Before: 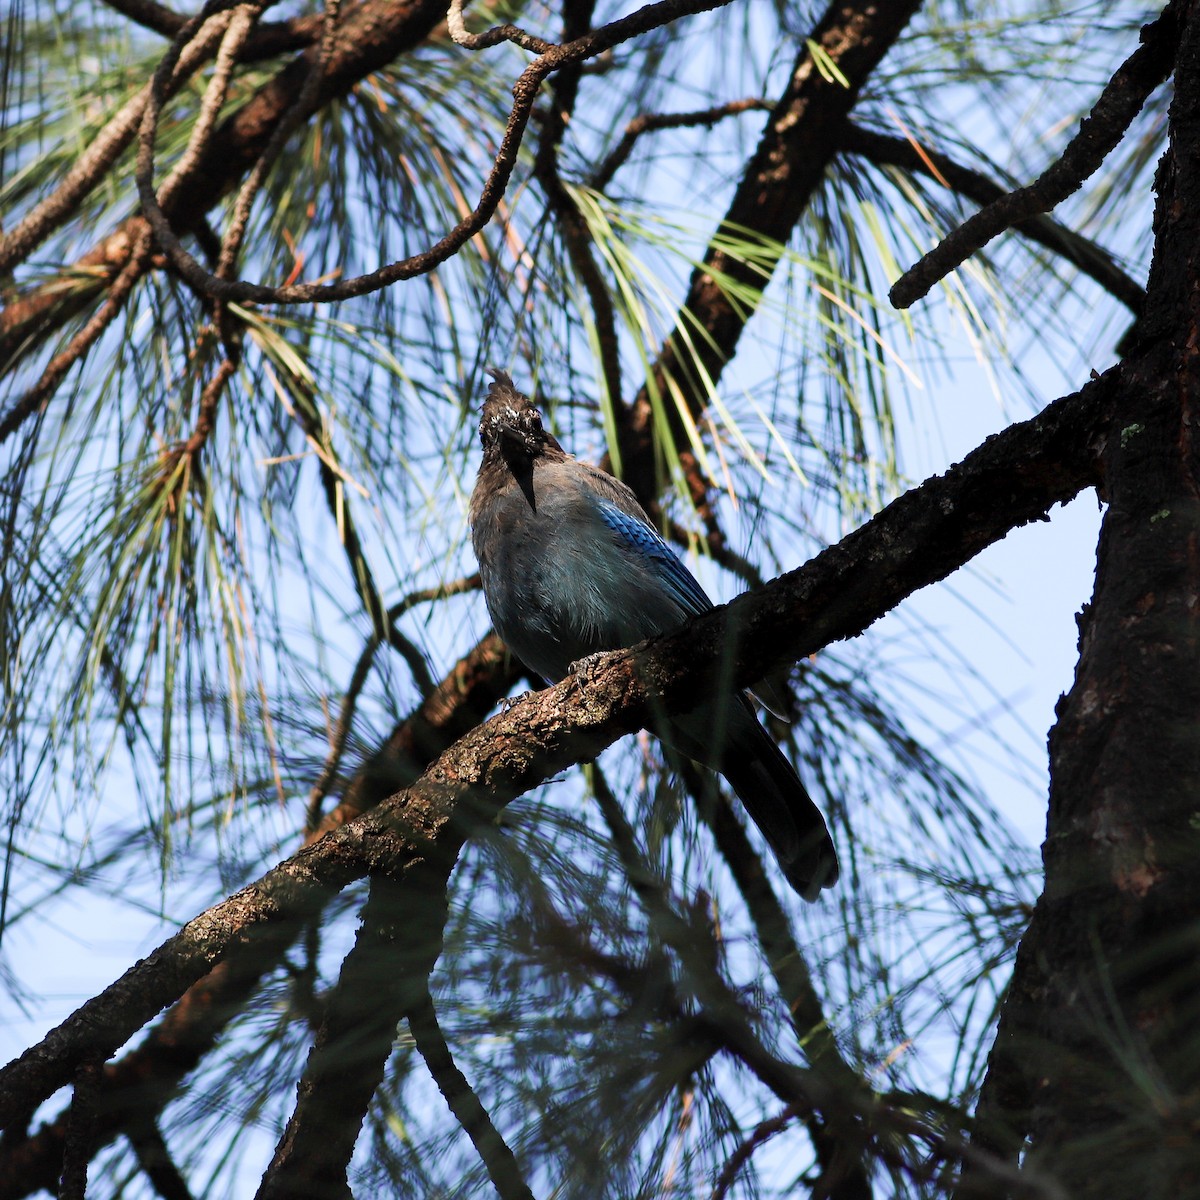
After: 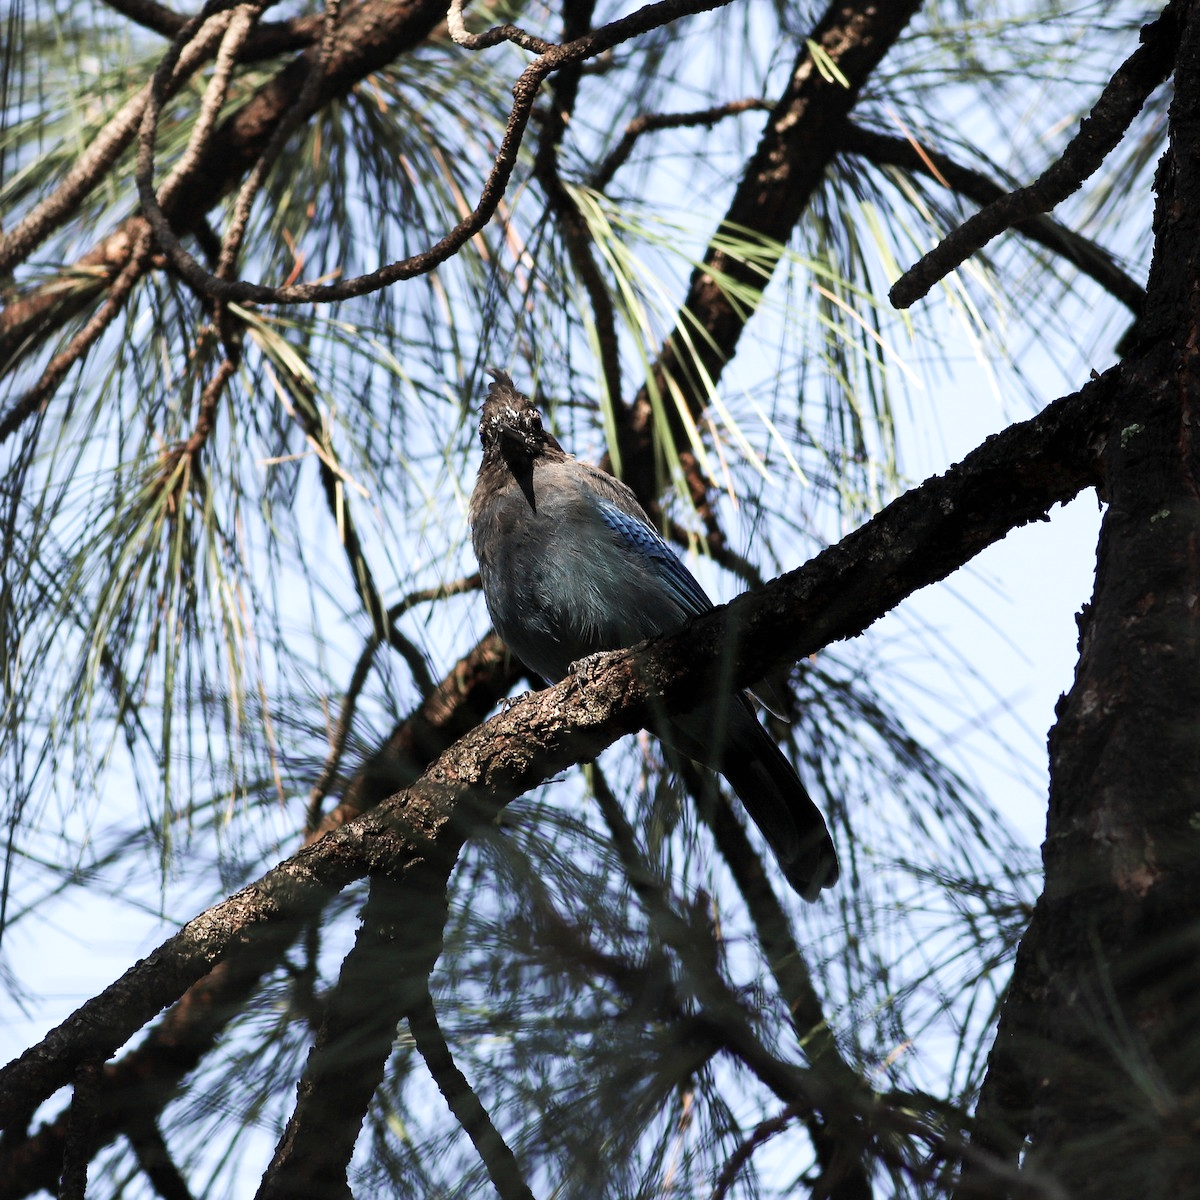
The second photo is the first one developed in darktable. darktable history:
exposure: black level correction 0, exposure 0.199 EV, compensate highlight preservation false
contrast brightness saturation: contrast 0.097, saturation -0.298
